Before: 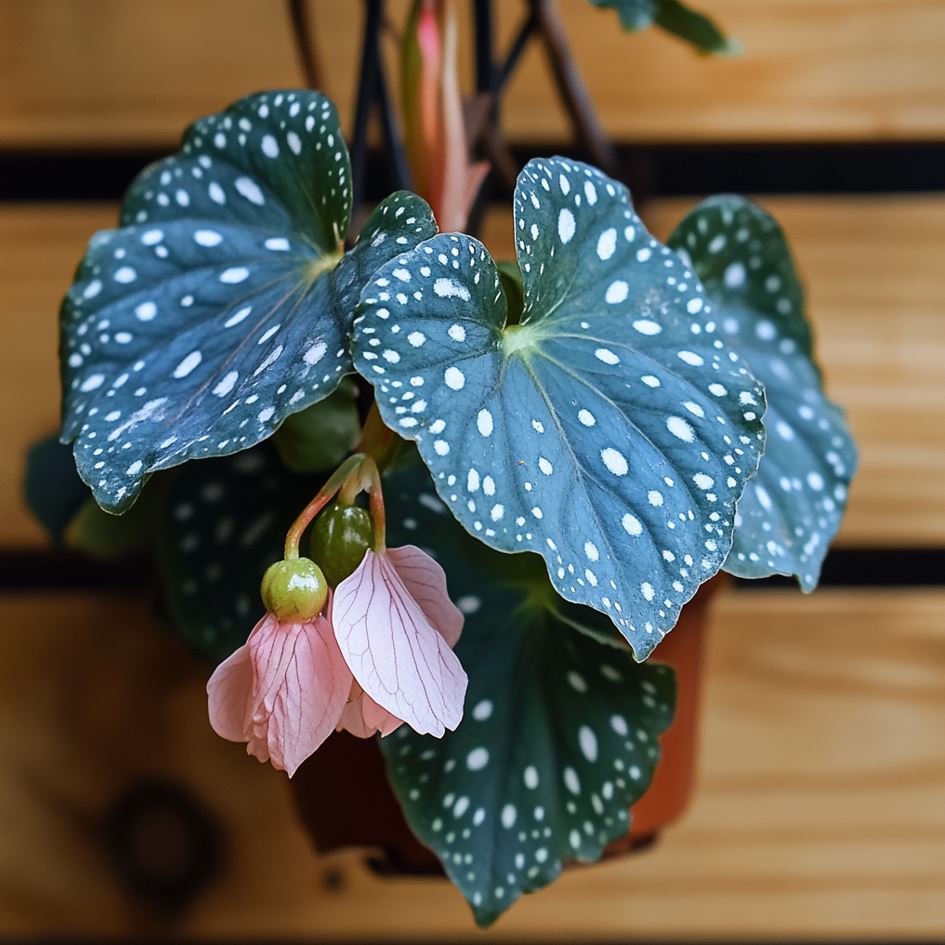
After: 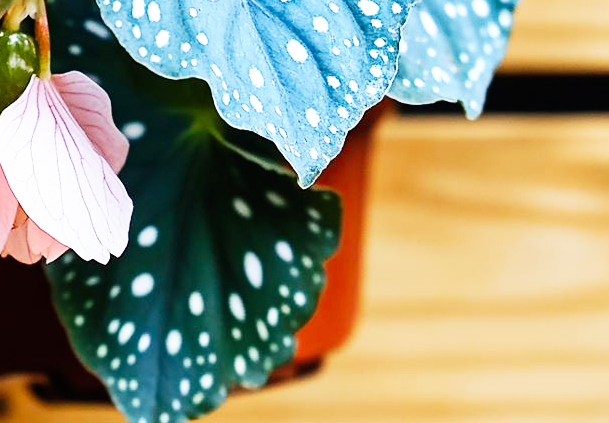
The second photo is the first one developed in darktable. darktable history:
base curve: curves: ch0 [(0, 0) (0.007, 0.004) (0.027, 0.03) (0.046, 0.07) (0.207, 0.54) (0.442, 0.872) (0.673, 0.972) (1, 1)], preserve colors none
crop and rotate: left 35.509%, top 50.238%, bottom 4.934%
rgb levels: preserve colors max RGB
